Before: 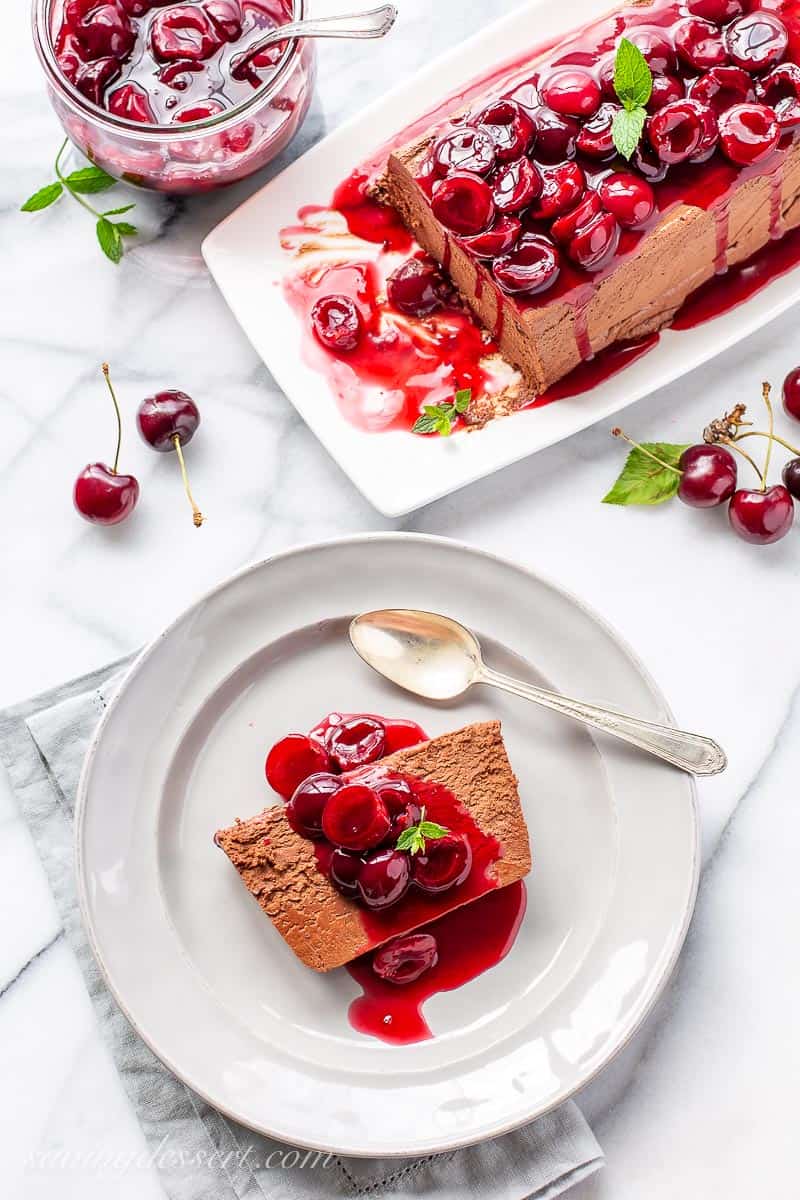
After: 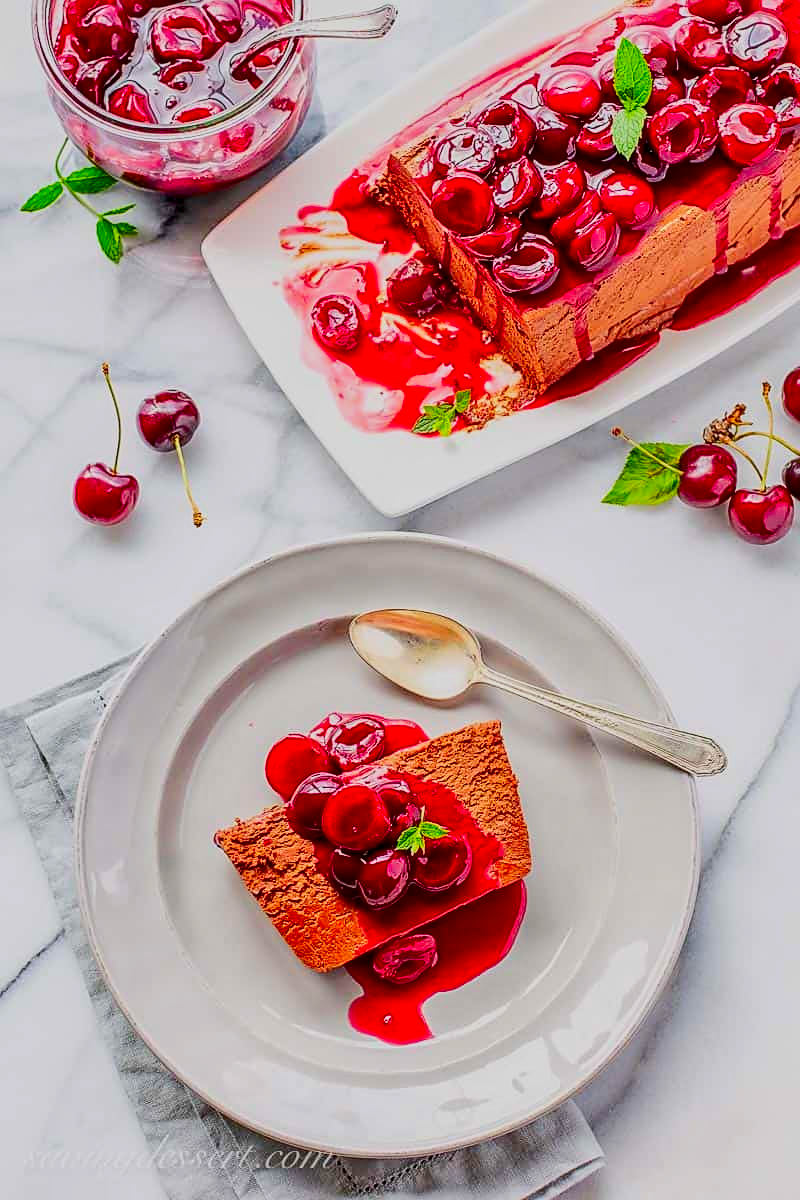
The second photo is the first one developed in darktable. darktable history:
local contrast: on, module defaults
contrast brightness saturation: contrast 0.257, brightness 0.024, saturation 0.856
sharpen: on, module defaults
tone equalizer: -8 EV -0.035 EV, -7 EV 0.041 EV, -6 EV -0.007 EV, -5 EV 0.005 EV, -4 EV -0.036 EV, -3 EV -0.237 EV, -2 EV -0.642 EV, -1 EV -0.962 EV, +0 EV -0.973 EV, edges refinement/feathering 500, mask exposure compensation -1.57 EV, preserve details guided filter
